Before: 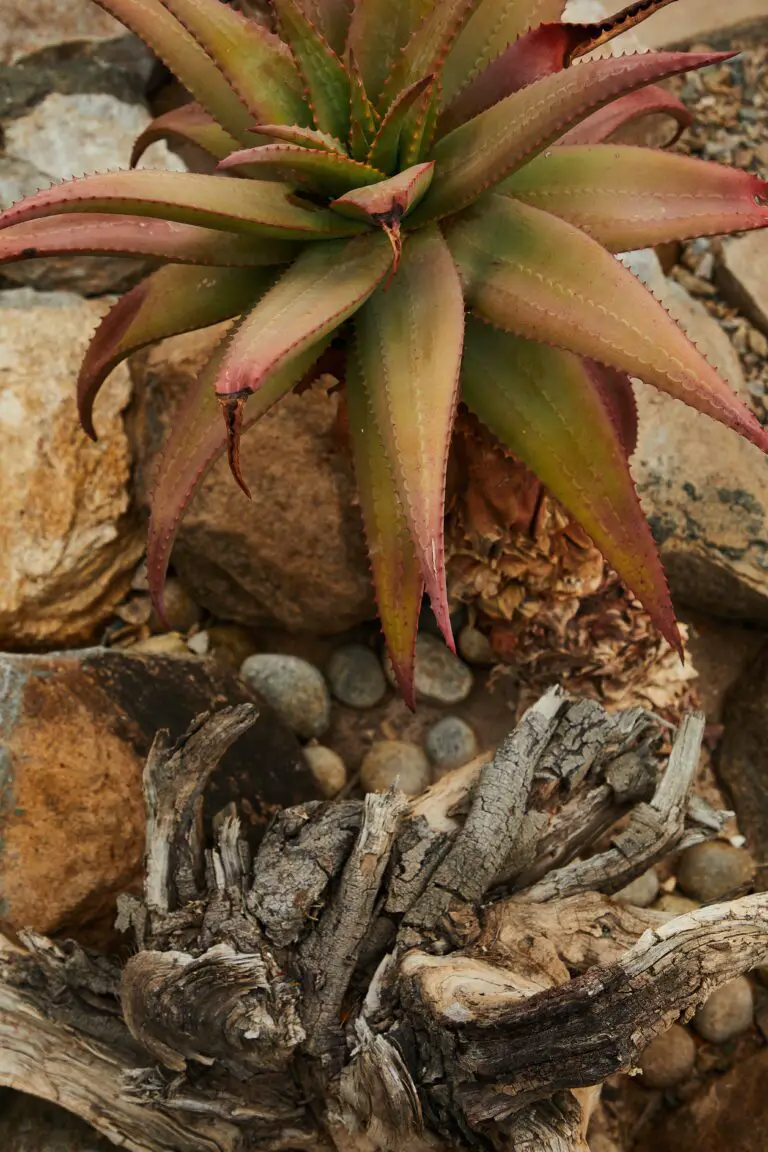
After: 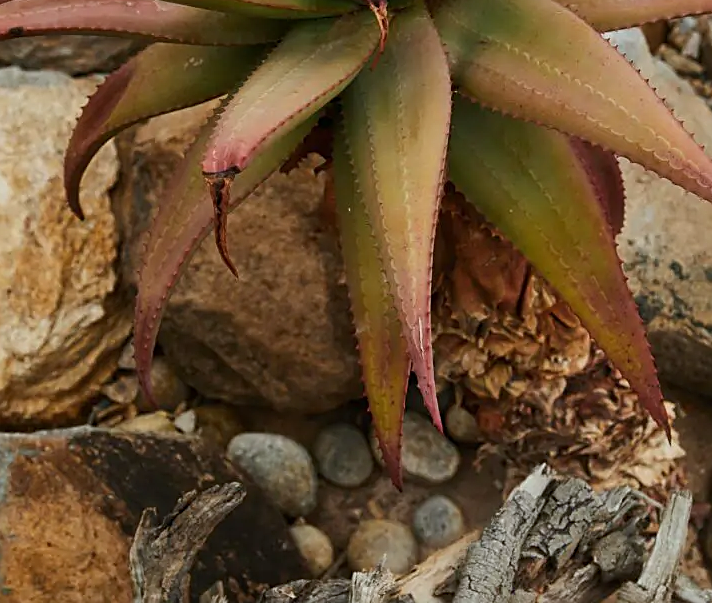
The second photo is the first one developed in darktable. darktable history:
crop: left 1.744%, top 19.225%, right 5.069%, bottom 28.357%
sharpen: on, module defaults
white balance: red 0.974, blue 1.044
